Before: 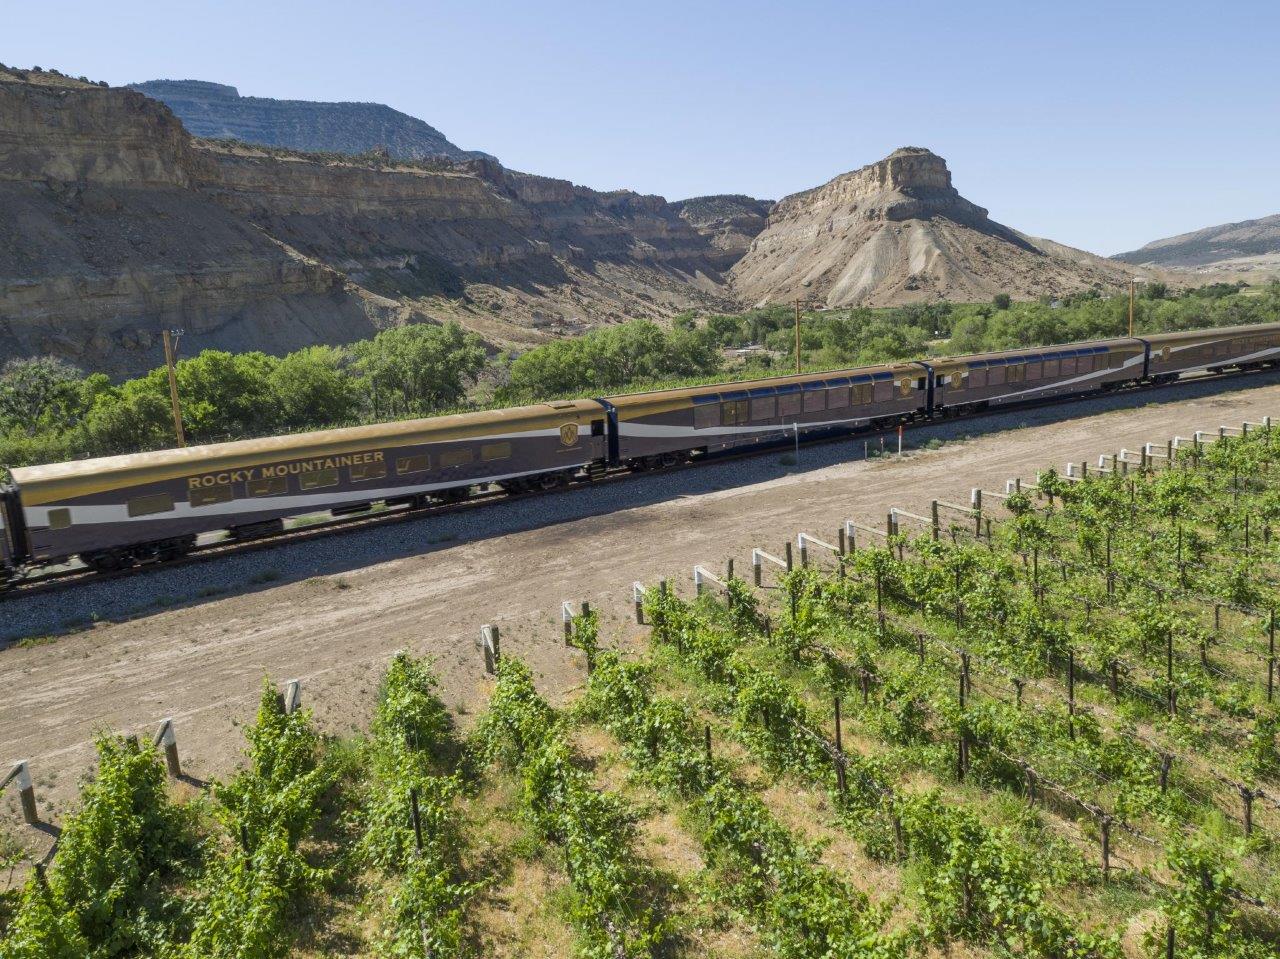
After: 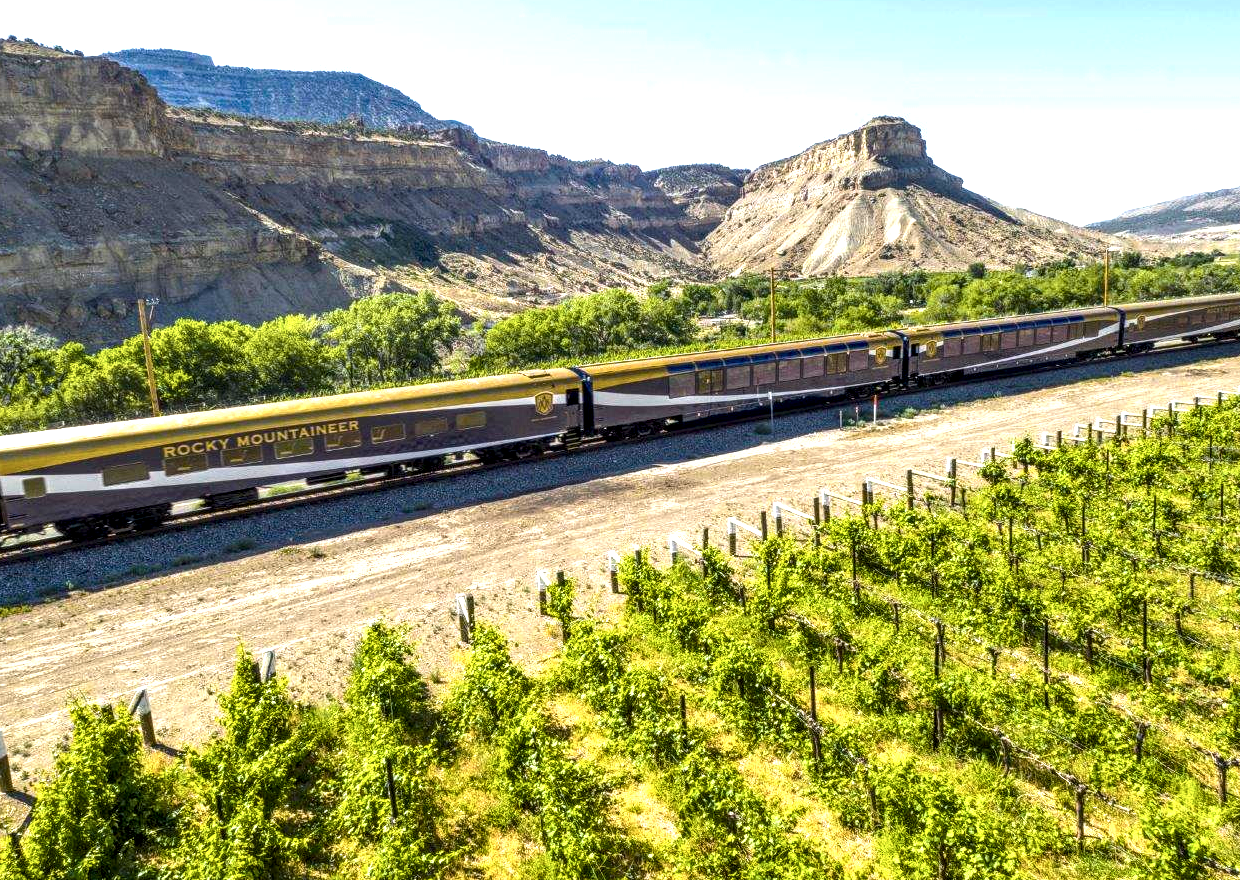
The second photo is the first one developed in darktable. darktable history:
local contrast: detail 160%
color balance rgb: linear chroma grading › global chroma 25%, perceptual saturation grading › global saturation 40%, perceptual brilliance grading › global brilliance 30%, global vibrance 40%
contrast brightness saturation: contrast 0.1, saturation -0.3
crop: left 1.964%, top 3.251%, right 1.122%, bottom 4.933%
